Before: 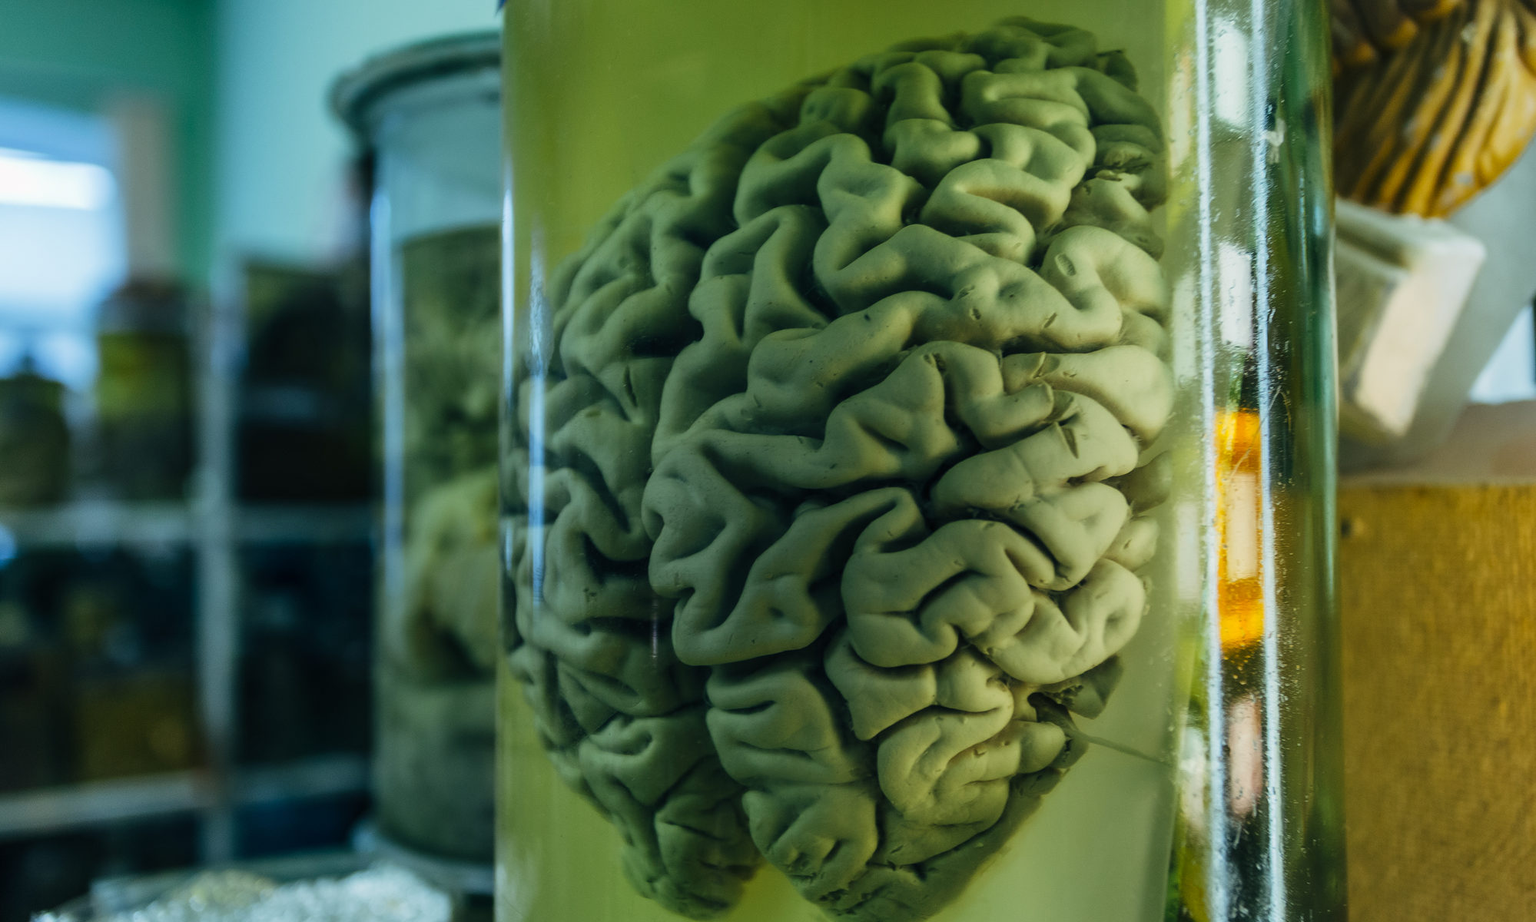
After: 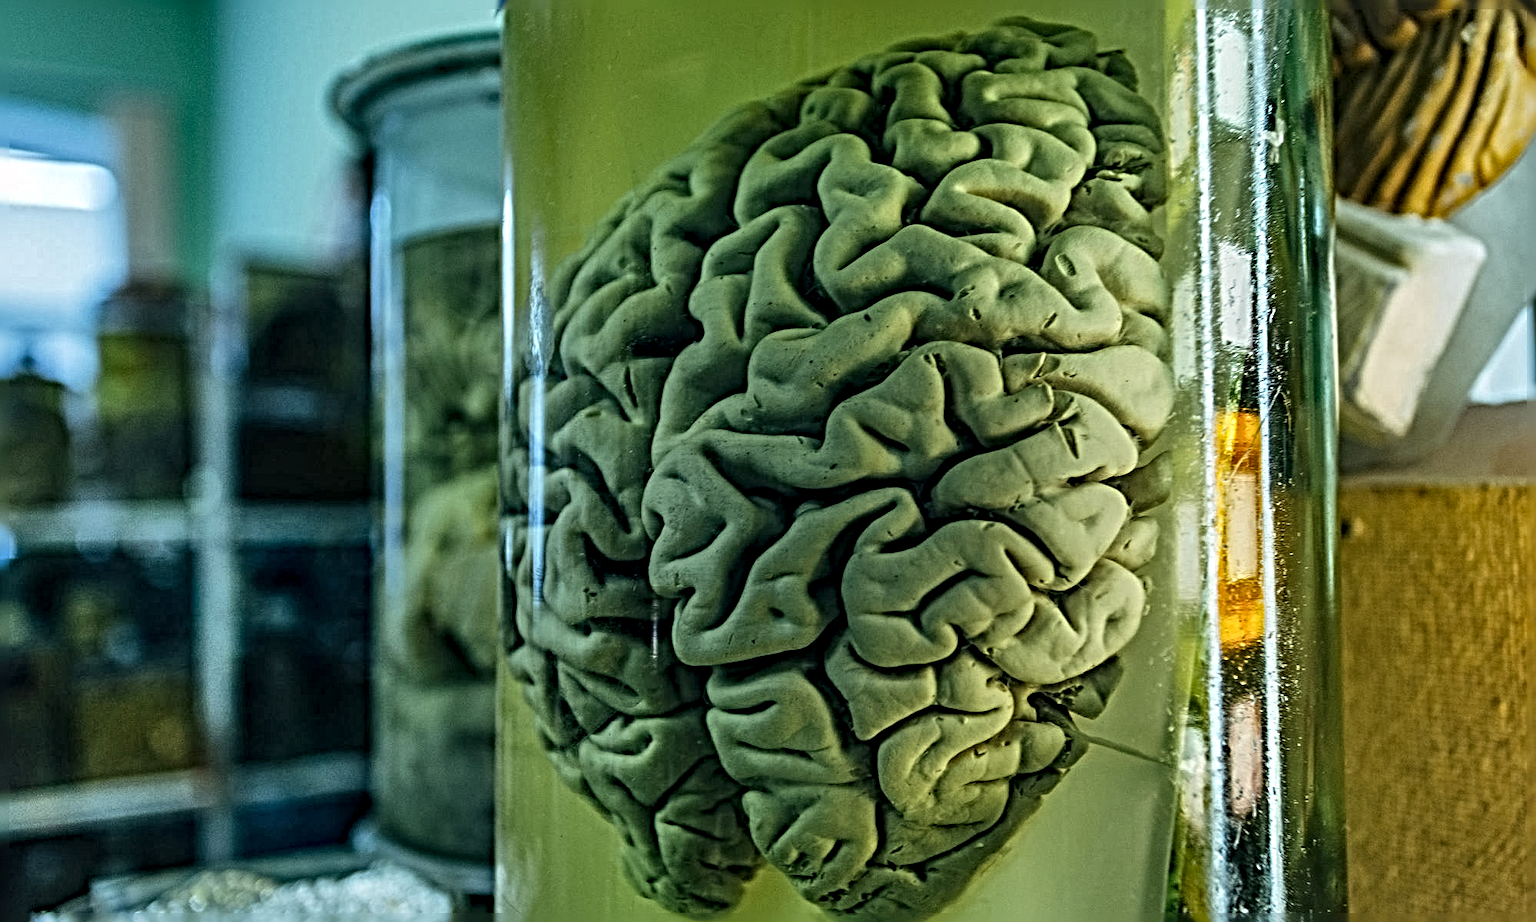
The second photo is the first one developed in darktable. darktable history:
local contrast: on, module defaults
shadows and highlights: soften with gaussian
sharpen: radius 6.3, amount 1.8, threshold 0
tone equalizer: on, module defaults
